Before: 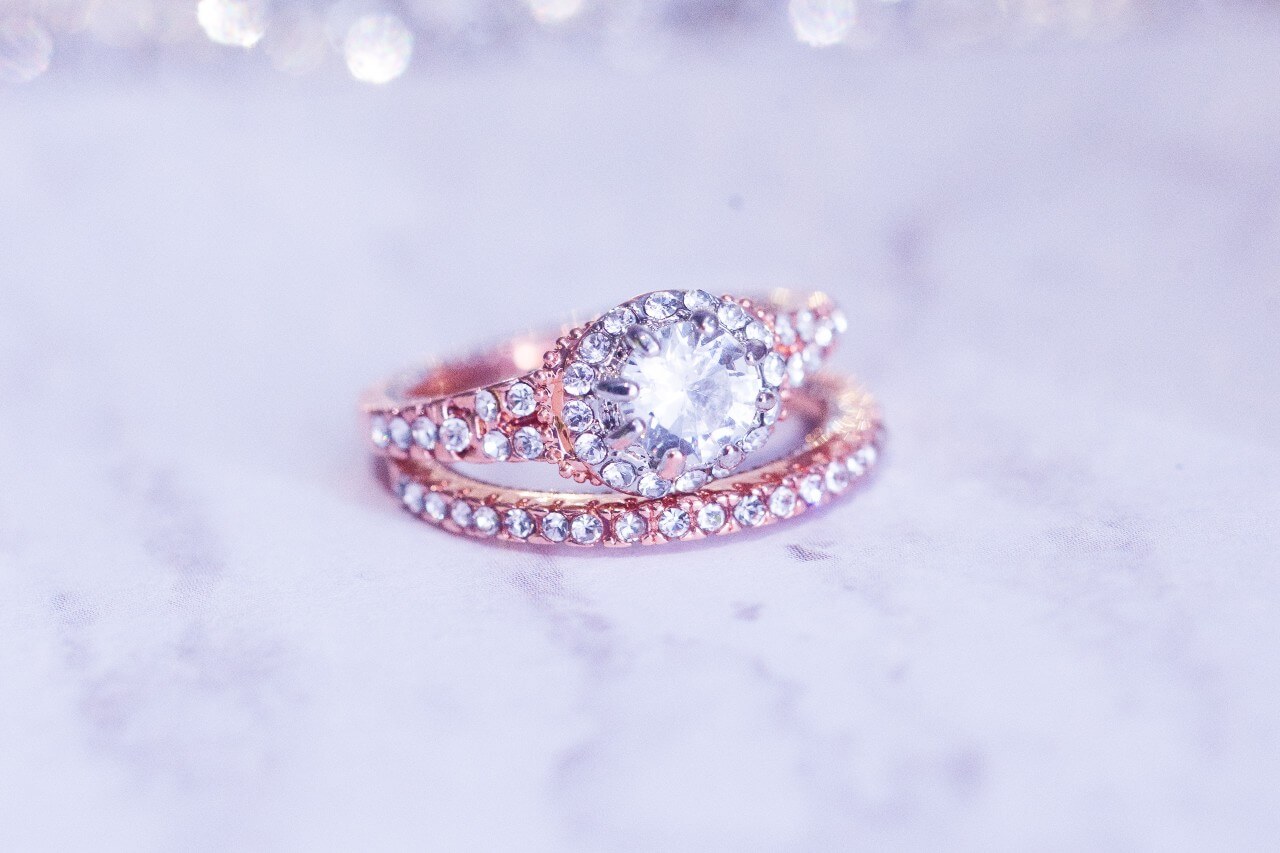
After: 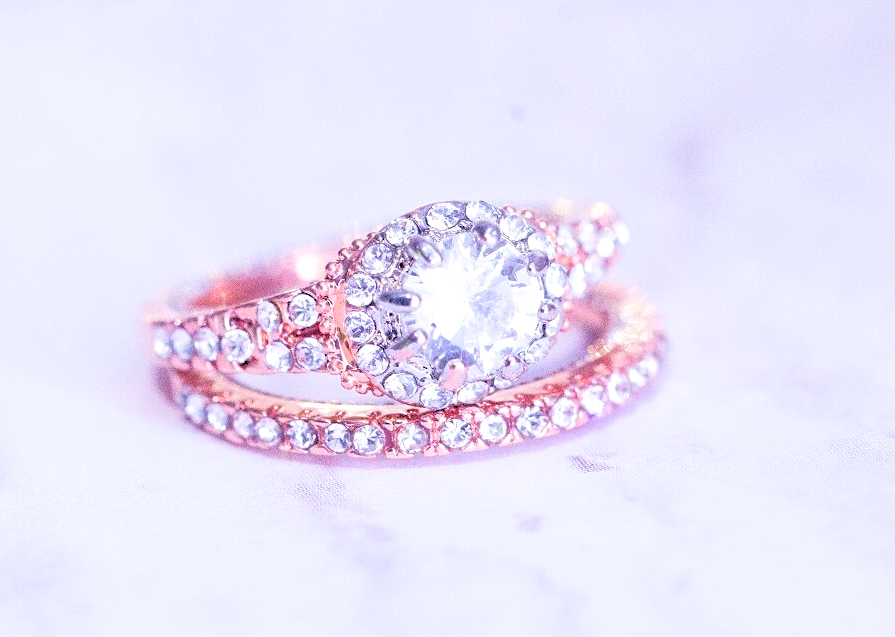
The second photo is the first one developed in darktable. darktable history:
sharpen: amount 0.2
rgb levels: levels [[0.027, 0.429, 0.996], [0, 0.5, 1], [0, 0.5, 1]]
exposure: exposure 0.2 EV, compensate highlight preservation false
crop and rotate: left 17.046%, top 10.659%, right 12.989%, bottom 14.553%
